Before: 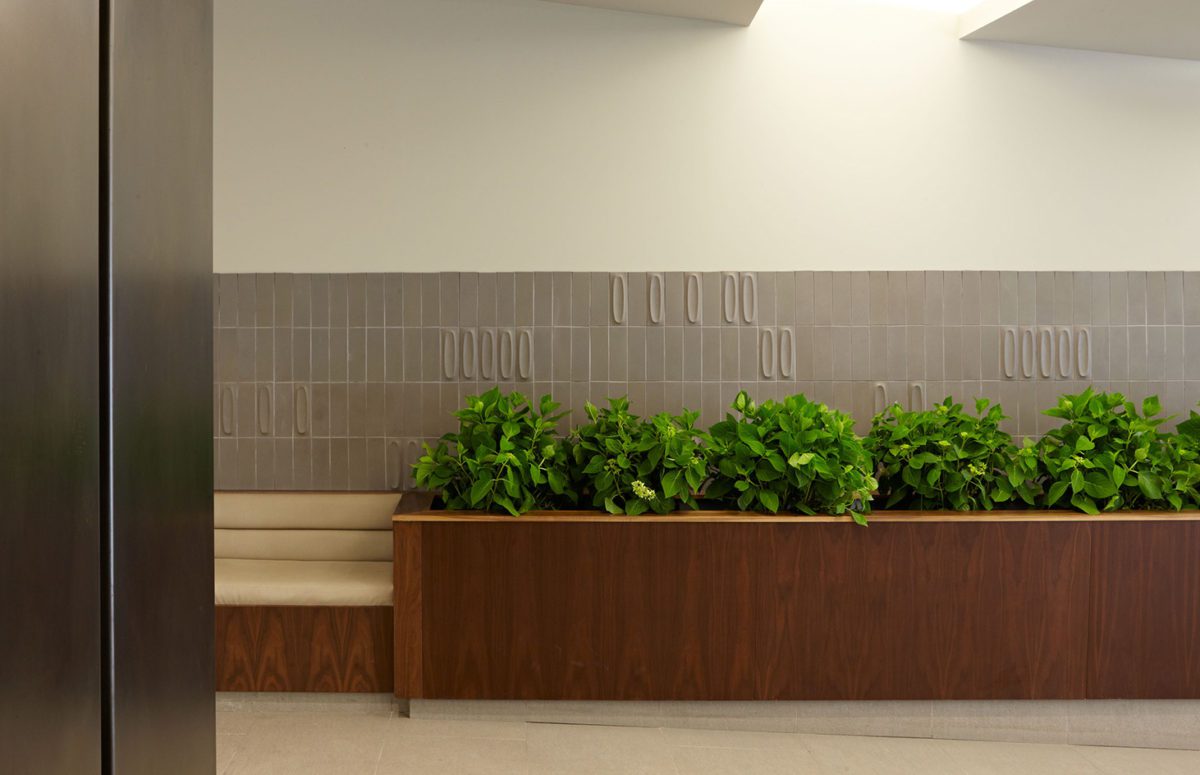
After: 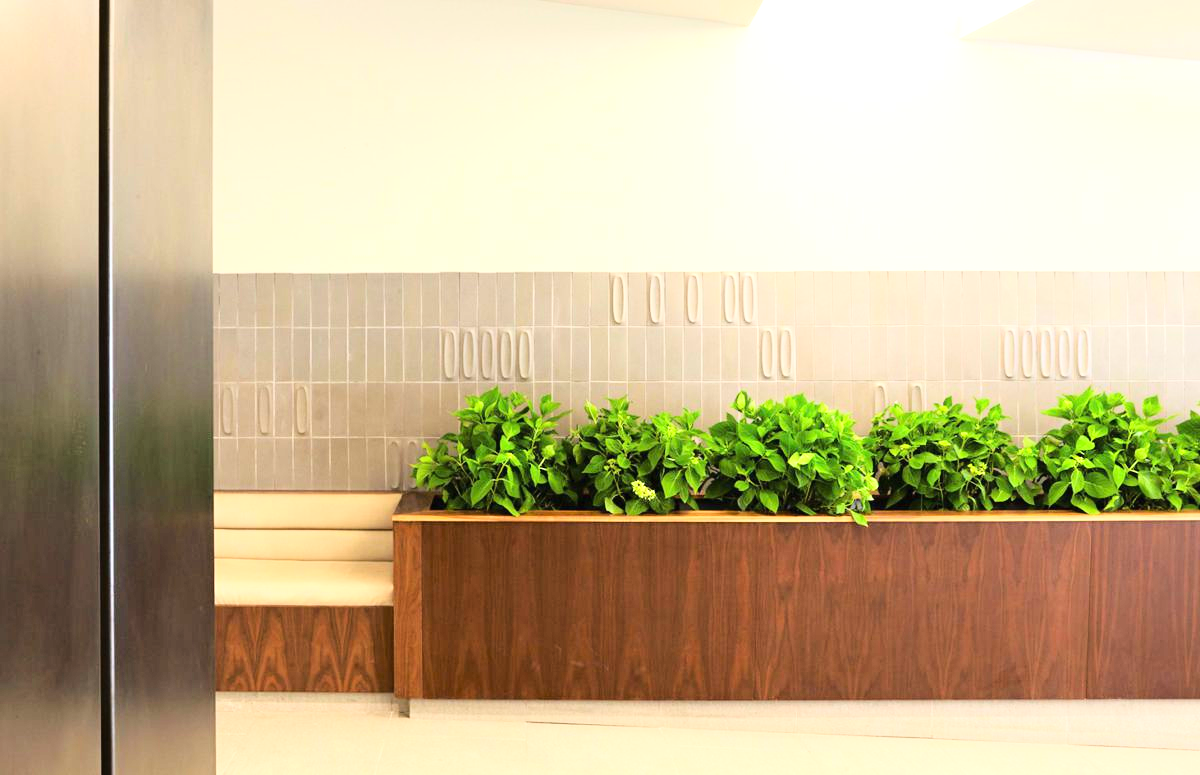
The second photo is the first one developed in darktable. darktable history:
base curve: curves: ch0 [(0, 0) (0.028, 0.03) (0.121, 0.232) (0.46, 0.748) (0.859, 0.968) (1, 1)]
exposure: black level correction 0, exposure 1.2 EV, compensate exposure bias true, compensate highlight preservation false
